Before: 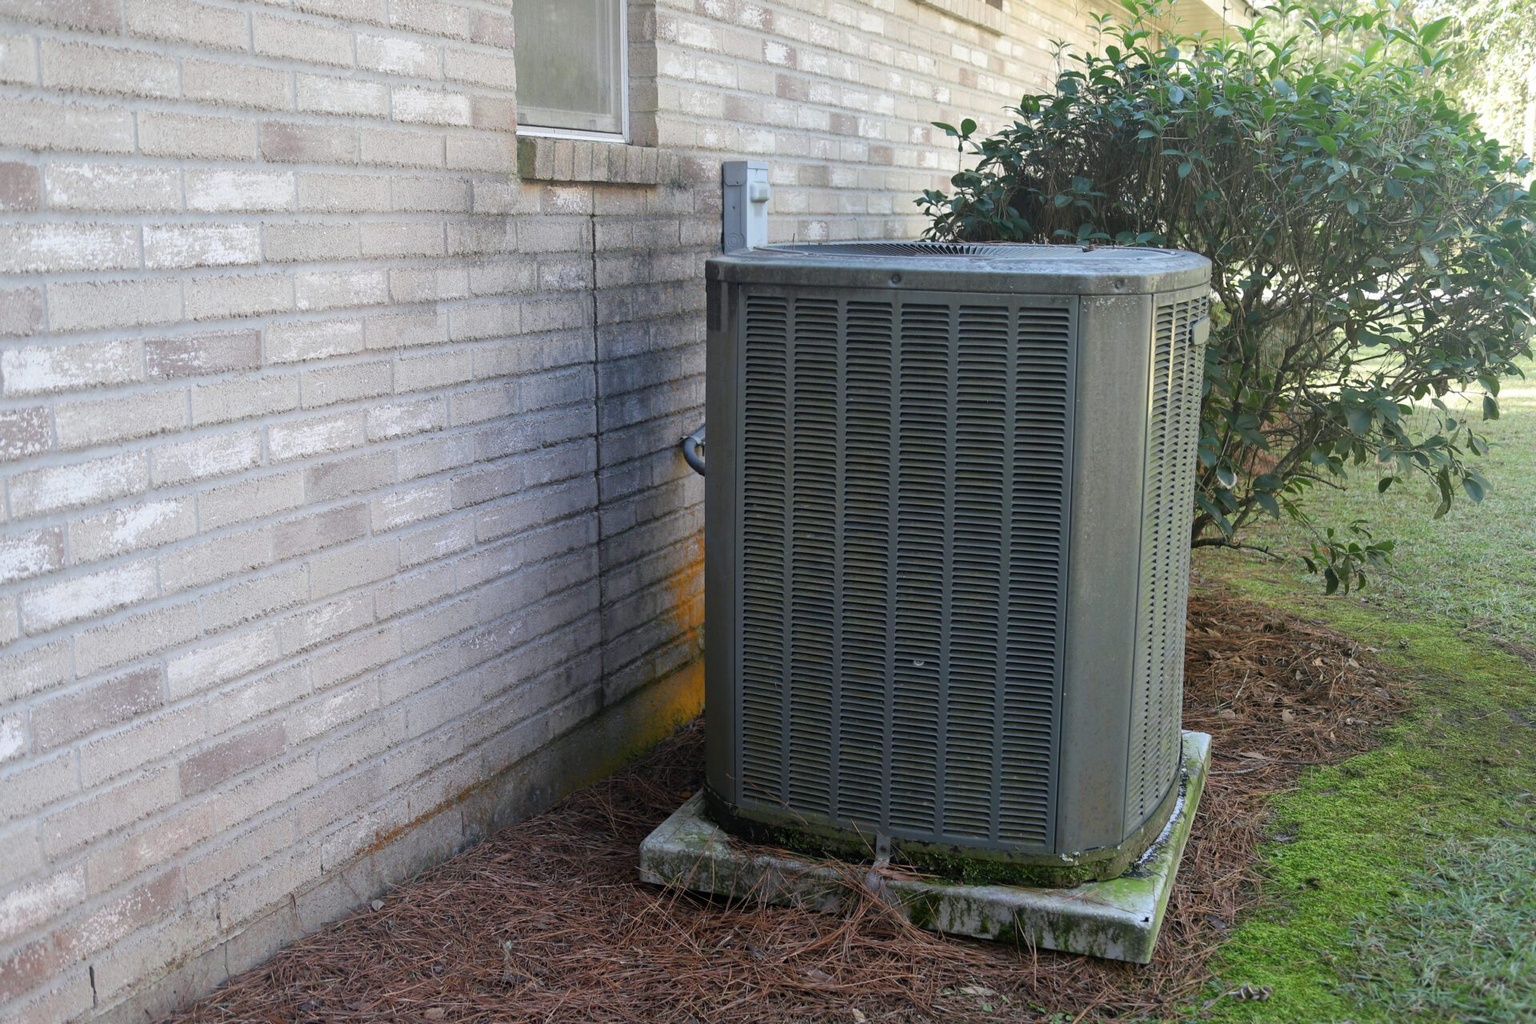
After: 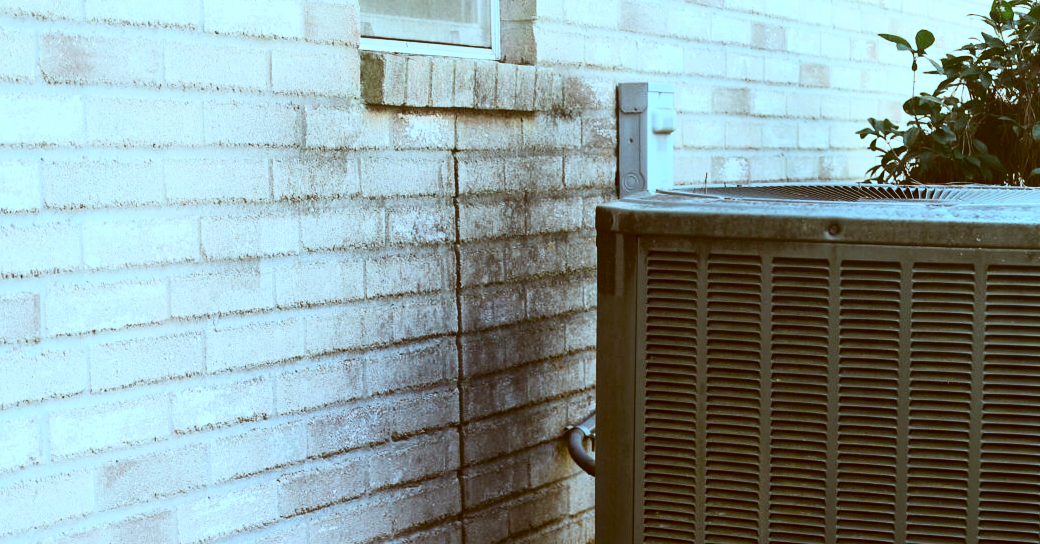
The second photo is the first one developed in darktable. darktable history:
contrast brightness saturation: contrast 0.394, brightness 0.109
crop: left 14.919%, top 9.302%, right 30.904%, bottom 48.121%
color correction: highlights a* -14.36, highlights b* -16.43, shadows a* 10.39, shadows b* 30
